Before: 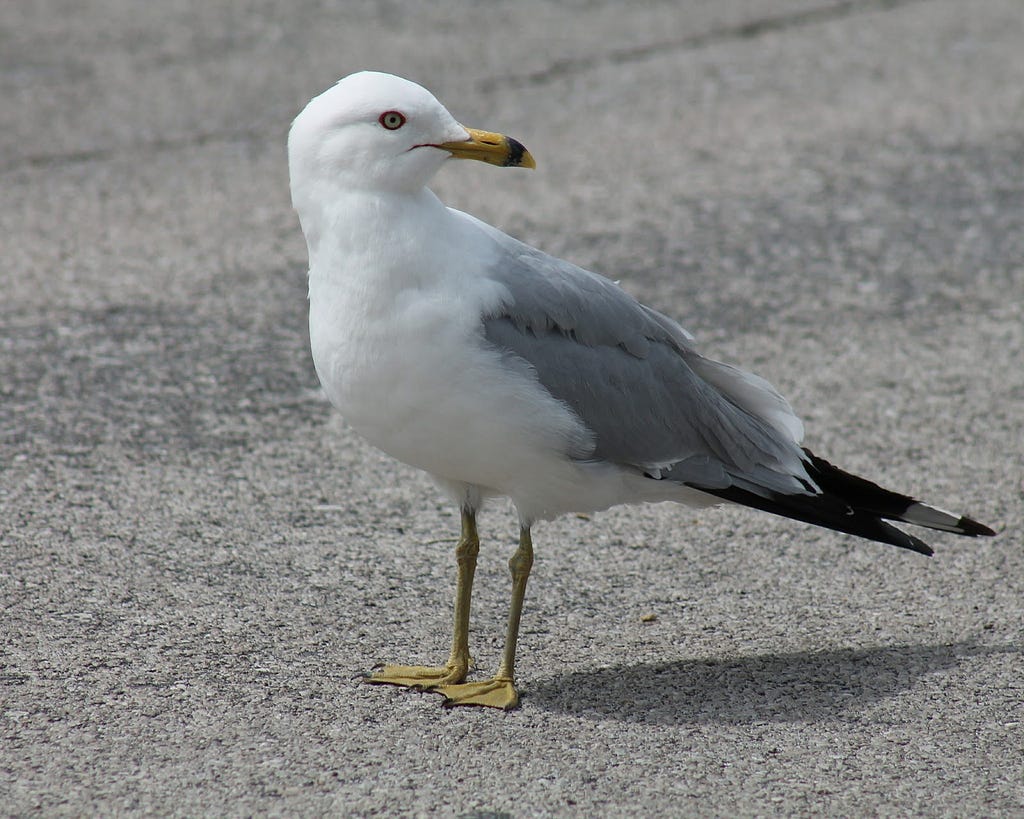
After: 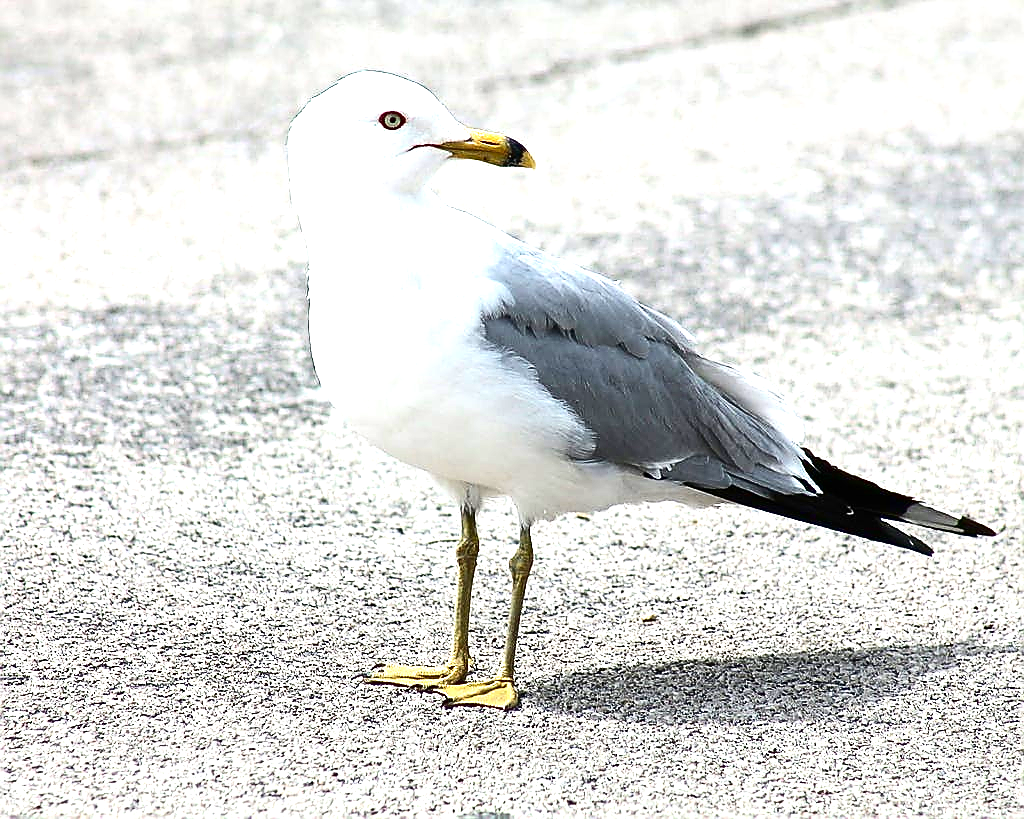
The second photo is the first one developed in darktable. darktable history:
contrast brightness saturation: contrast 0.187, brightness -0.222, saturation 0.118
exposure: black level correction 0, exposure 1.876 EV, compensate highlight preservation false
sharpen: radius 1.409, amount 1.254, threshold 0.796
